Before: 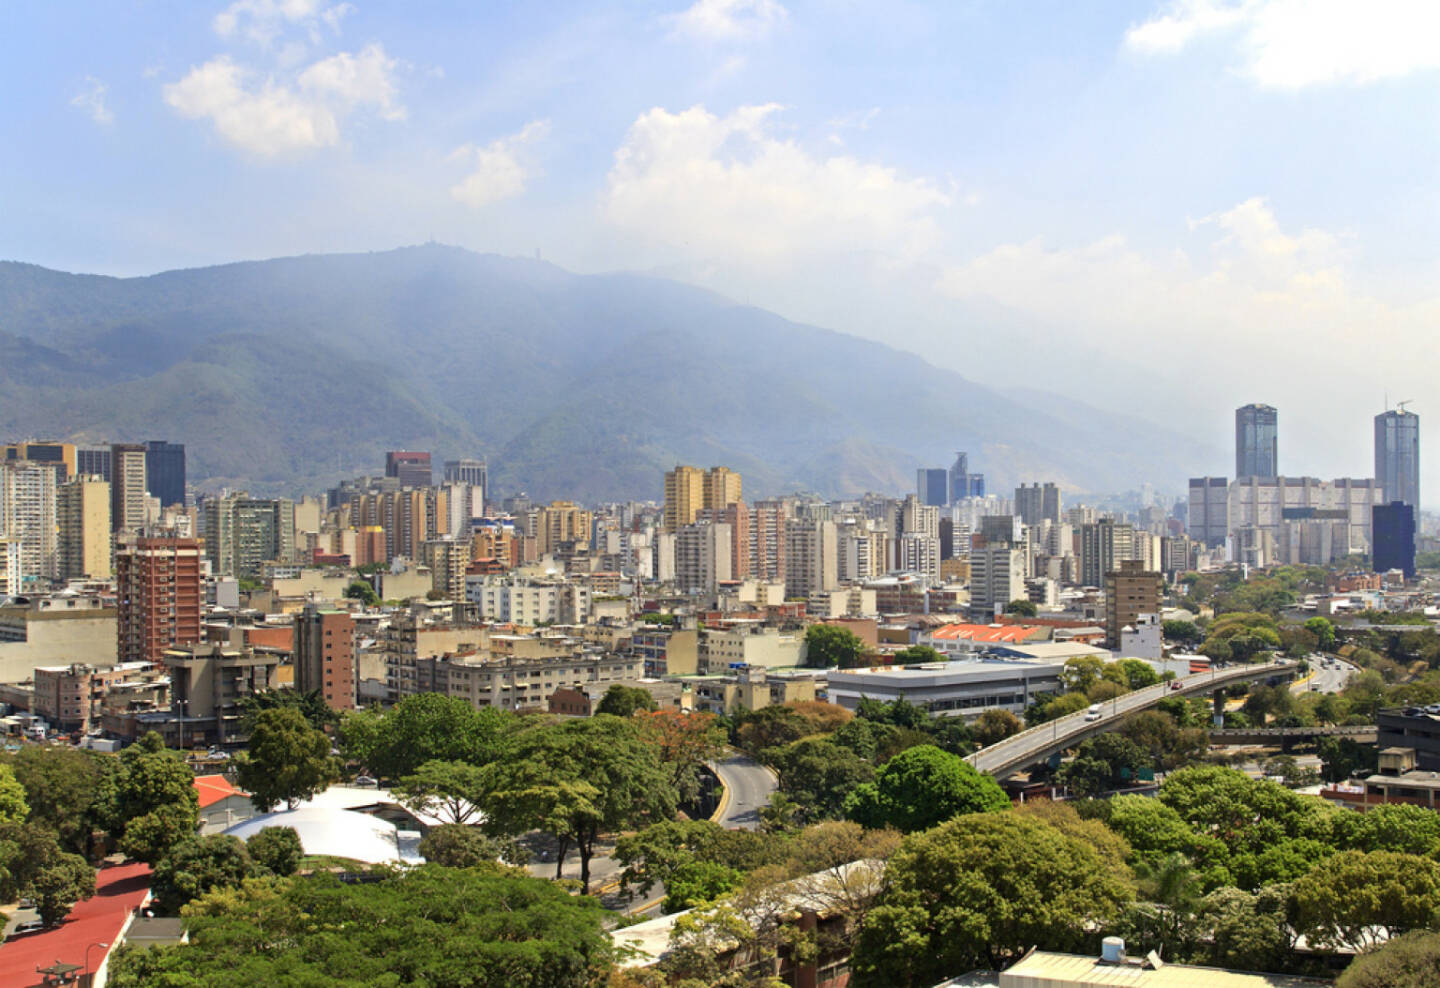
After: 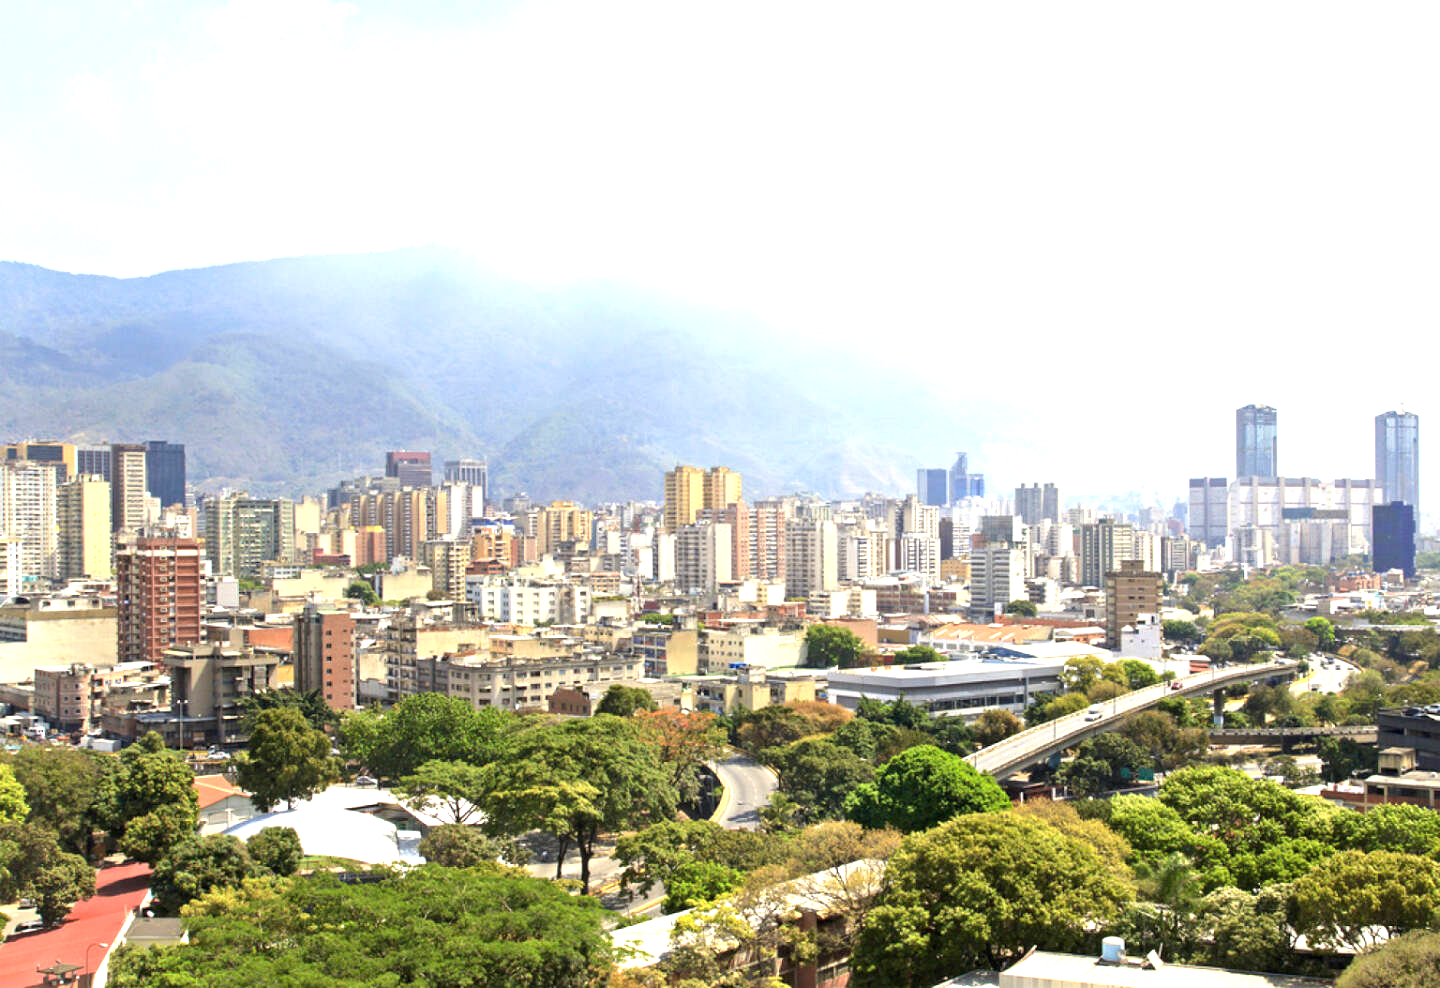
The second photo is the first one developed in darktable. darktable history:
exposure: black level correction 0.001, exposure 1.116 EV, compensate highlight preservation false
color zones: curves: ch1 [(0.077, 0.436) (0.25, 0.5) (0.75, 0.5)]
